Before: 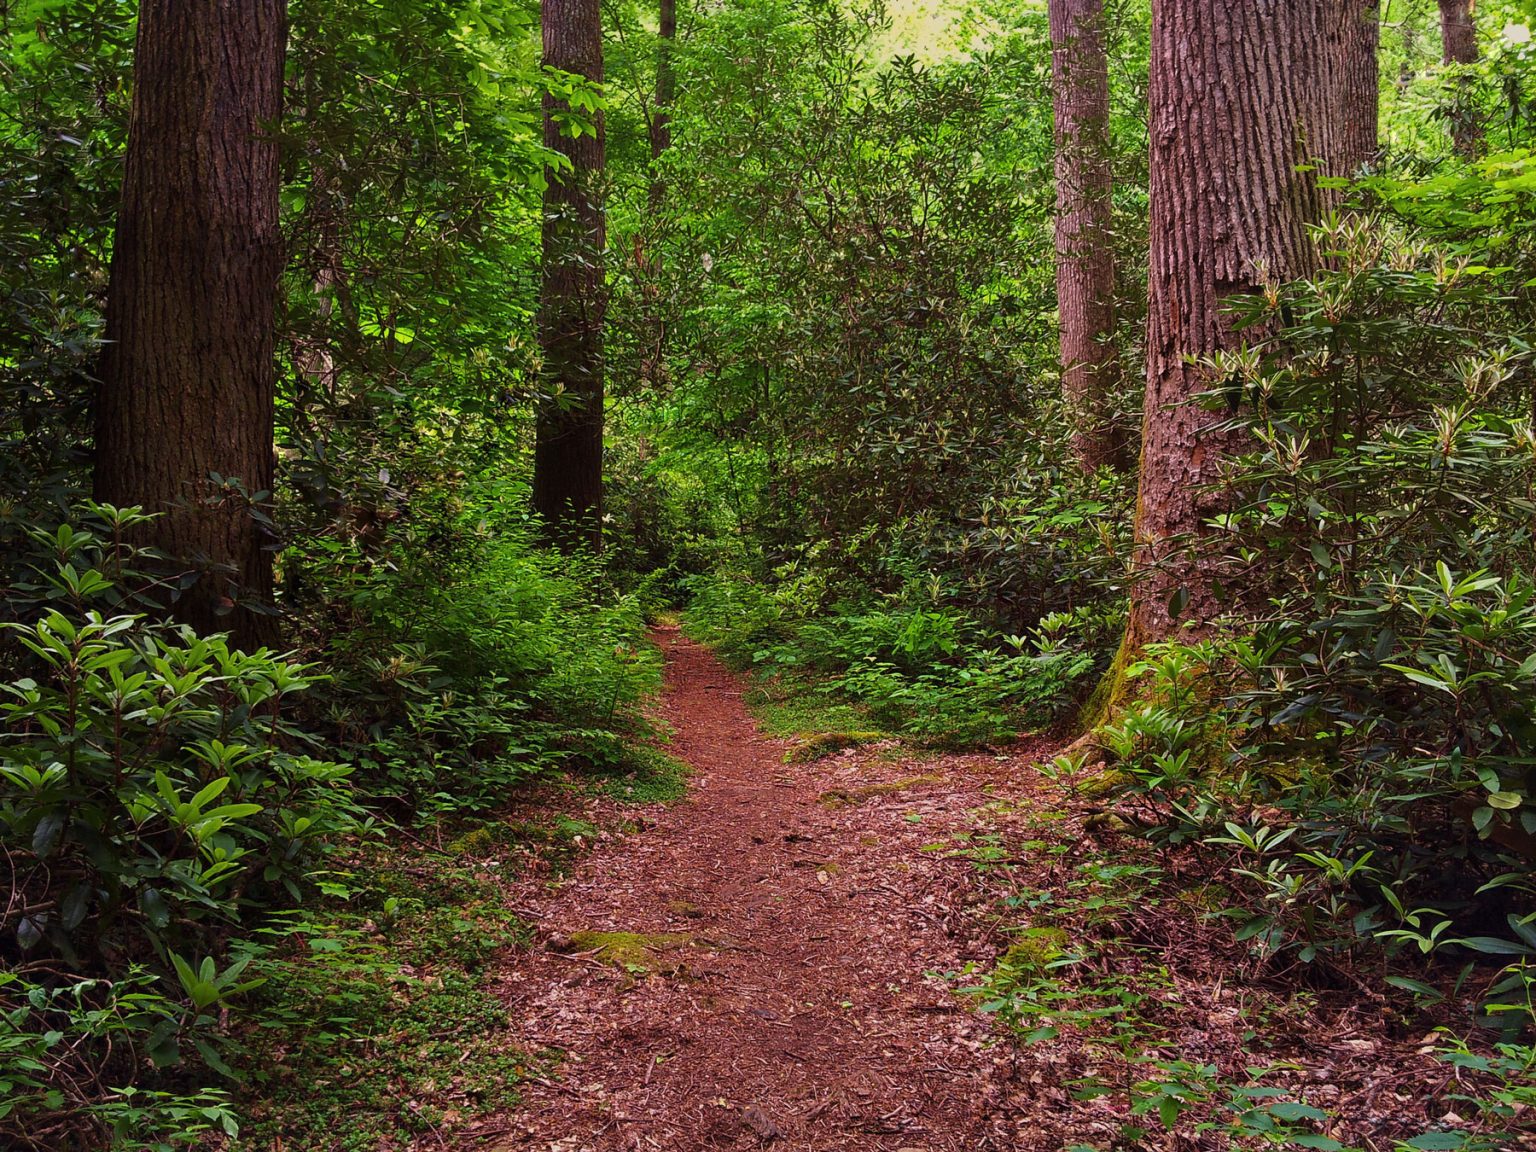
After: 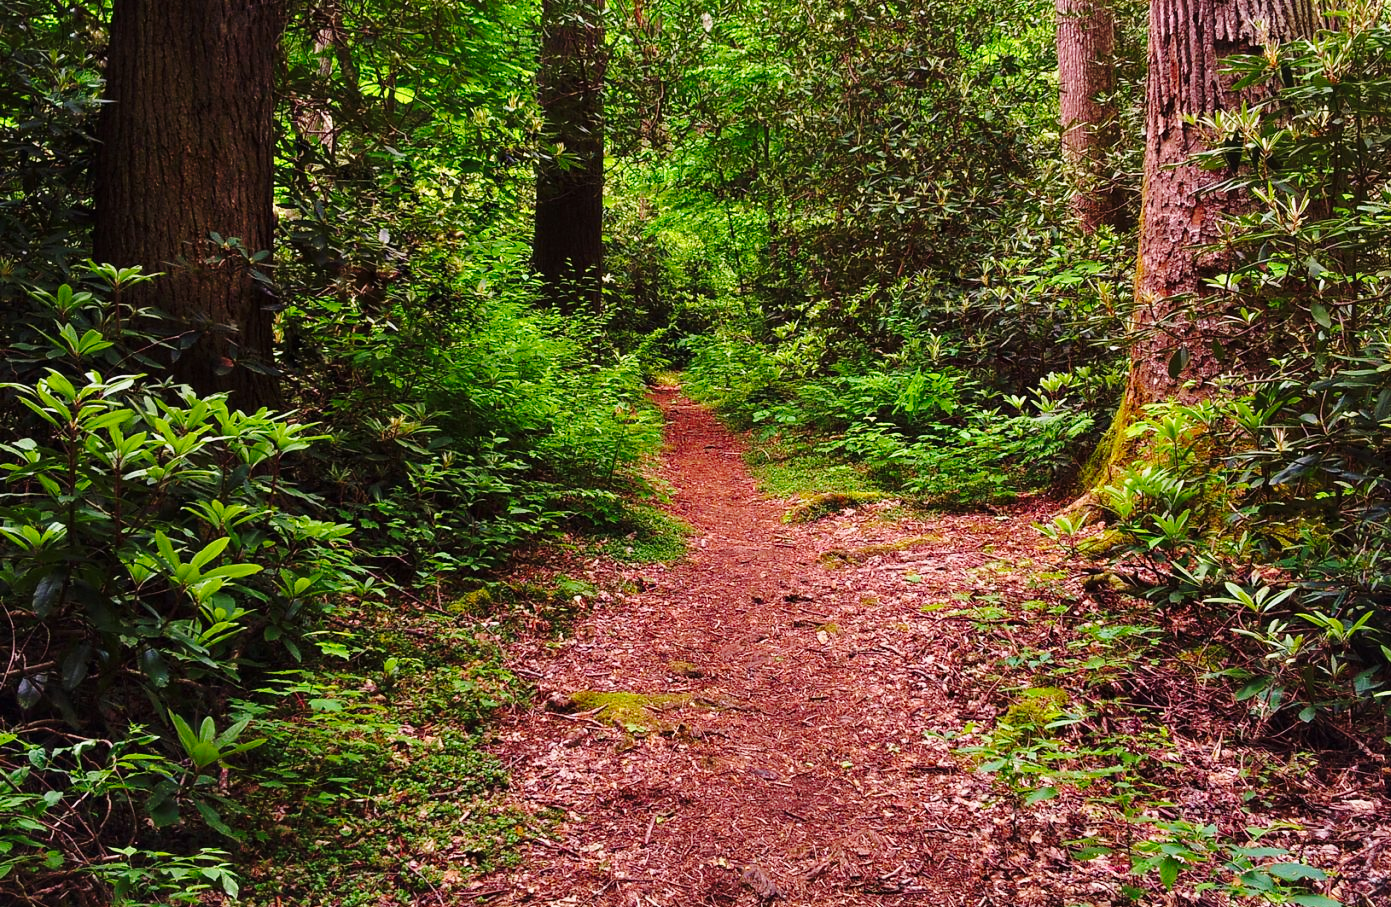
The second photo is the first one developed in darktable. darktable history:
tone equalizer: on, module defaults
crop: top 20.916%, right 9.437%, bottom 0.316%
base curve: curves: ch0 [(0, 0) (0.028, 0.03) (0.121, 0.232) (0.46, 0.748) (0.859, 0.968) (1, 1)], preserve colors none
